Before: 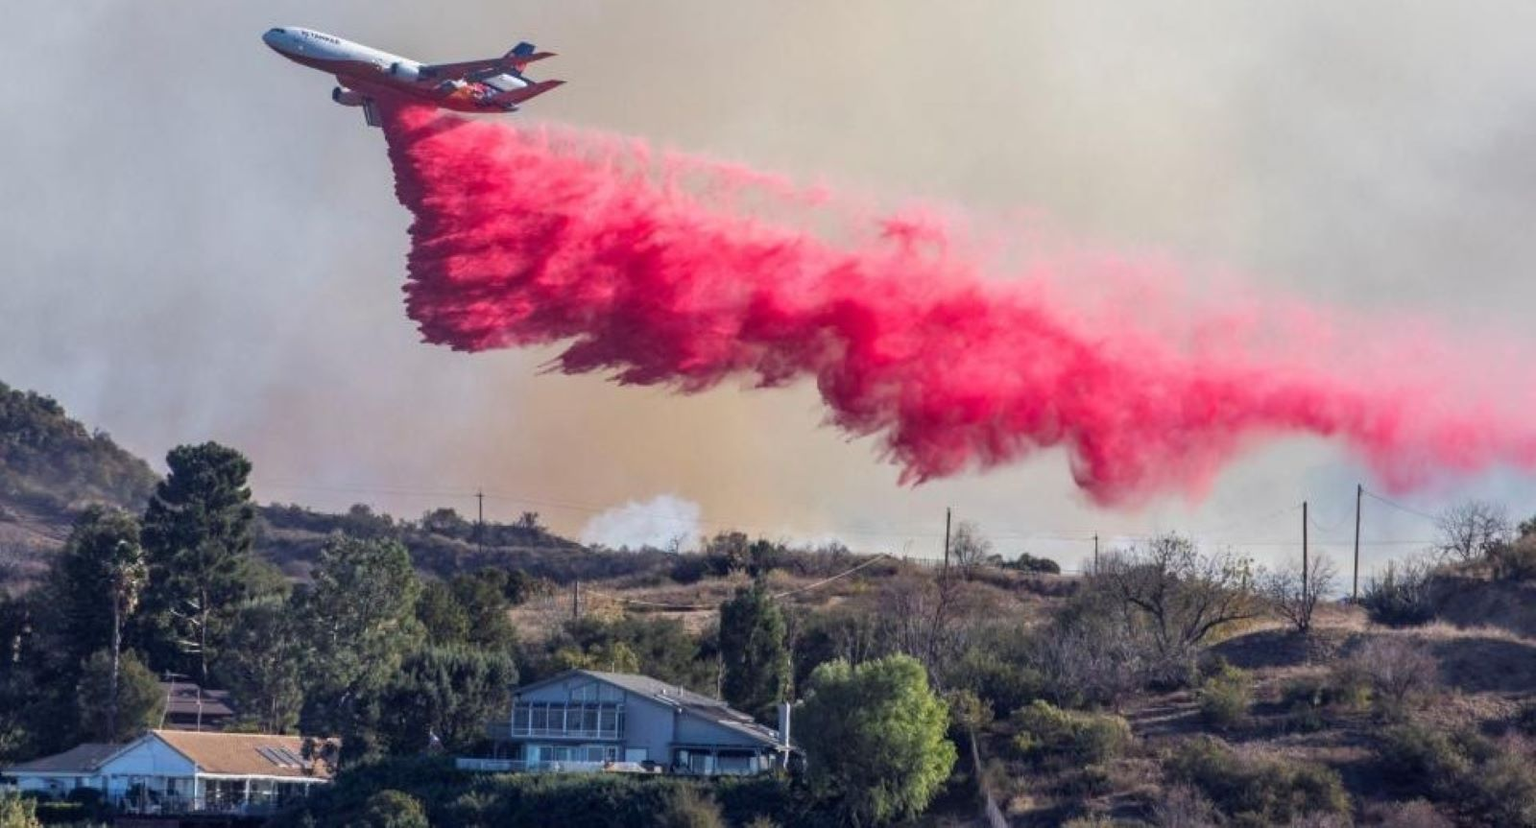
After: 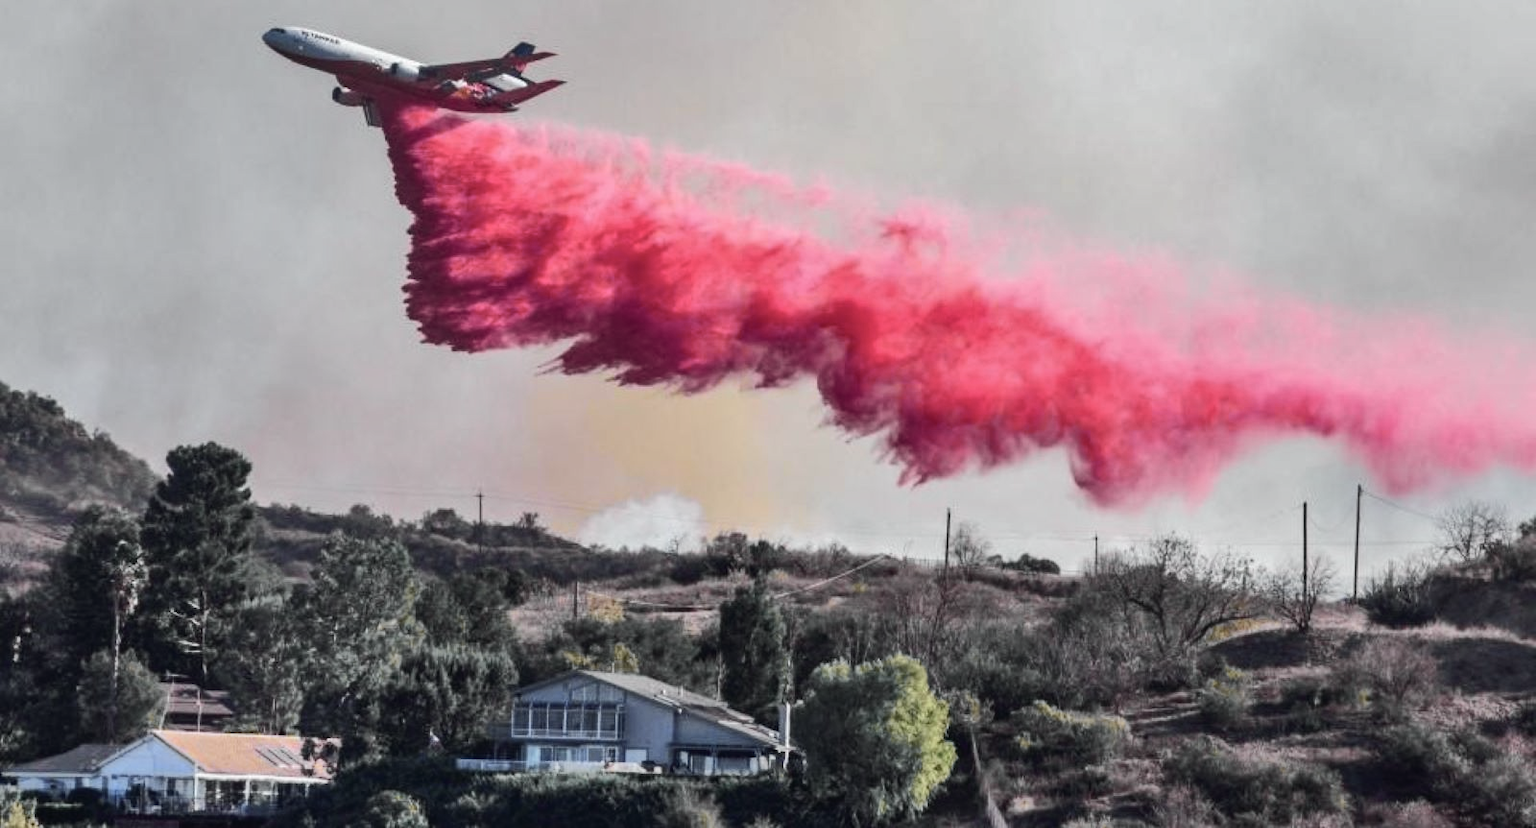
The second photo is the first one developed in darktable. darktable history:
tone curve: curves: ch0 [(0, 0.015) (0.037, 0.032) (0.131, 0.113) (0.275, 0.26) (0.497, 0.531) (0.617, 0.663) (0.704, 0.748) (0.813, 0.842) (0.911, 0.931) (0.997, 1)]; ch1 [(0, 0) (0.301, 0.3) (0.444, 0.438) (0.493, 0.494) (0.501, 0.499) (0.534, 0.543) (0.582, 0.605) (0.658, 0.687) (0.746, 0.79) (1, 1)]; ch2 [(0, 0) (0.246, 0.234) (0.36, 0.356) (0.415, 0.426) (0.476, 0.492) (0.502, 0.499) (0.525, 0.513) (0.533, 0.534) (0.586, 0.598) (0.634, 0.643) (0.706, 0.717) (0.853, 0.83) (1, 0.951)], color space Lab, independent channels, preserve colors none
contrast brightness saturation: contrast 0.096, saturation -0.298
shadows and highlights: soften with gaussian
